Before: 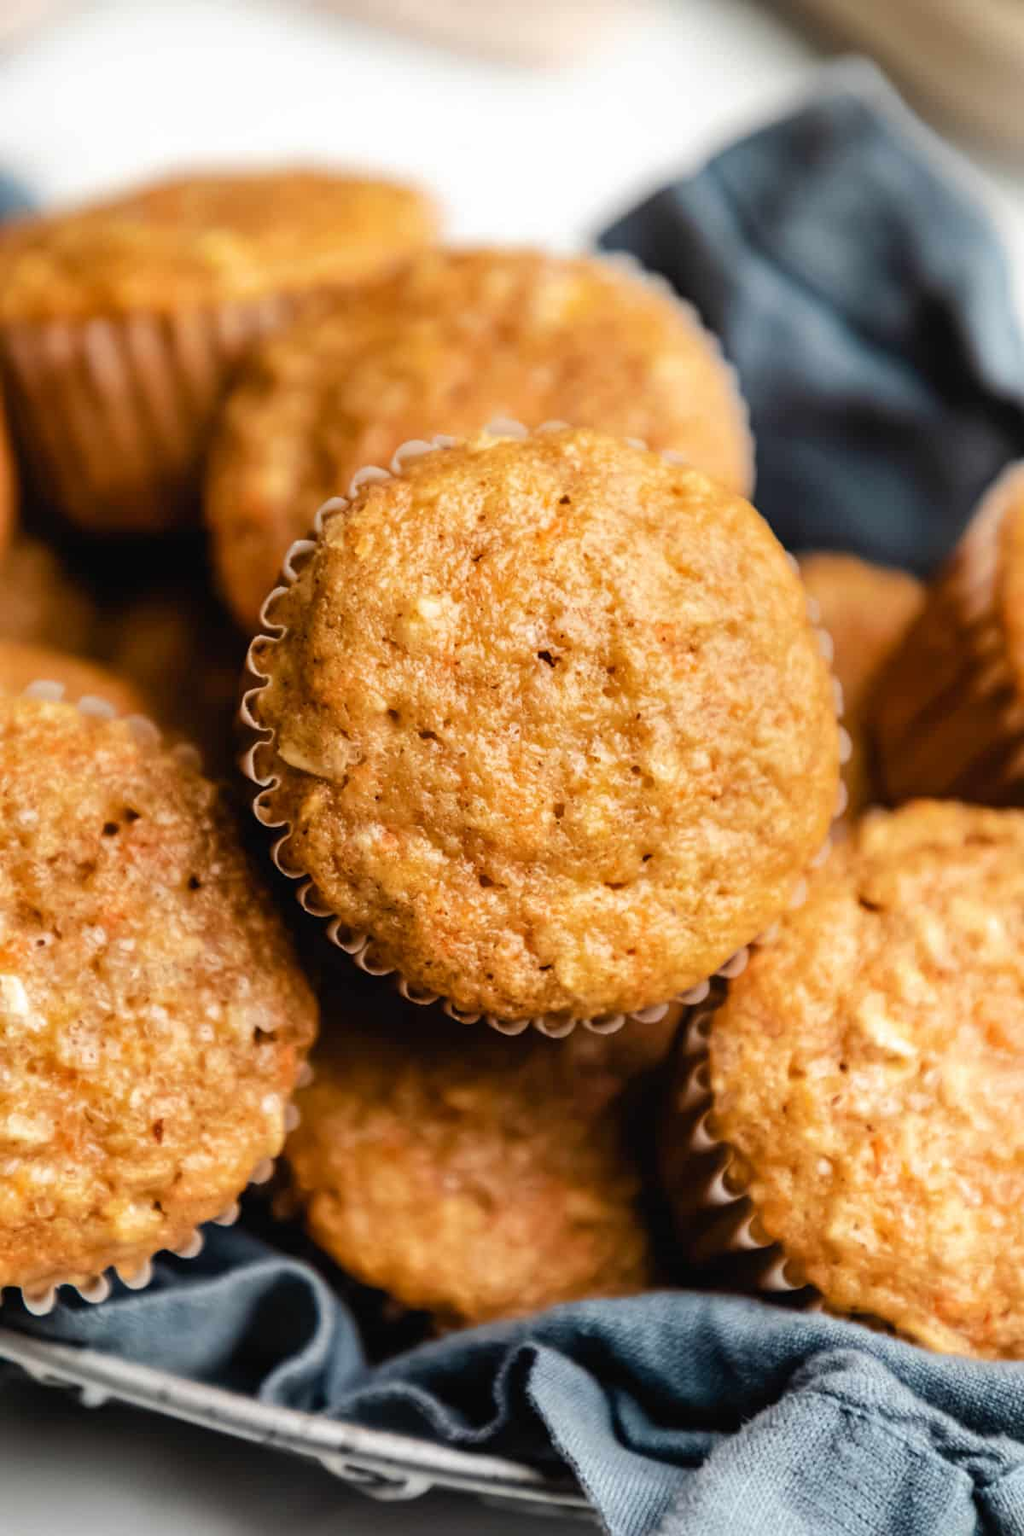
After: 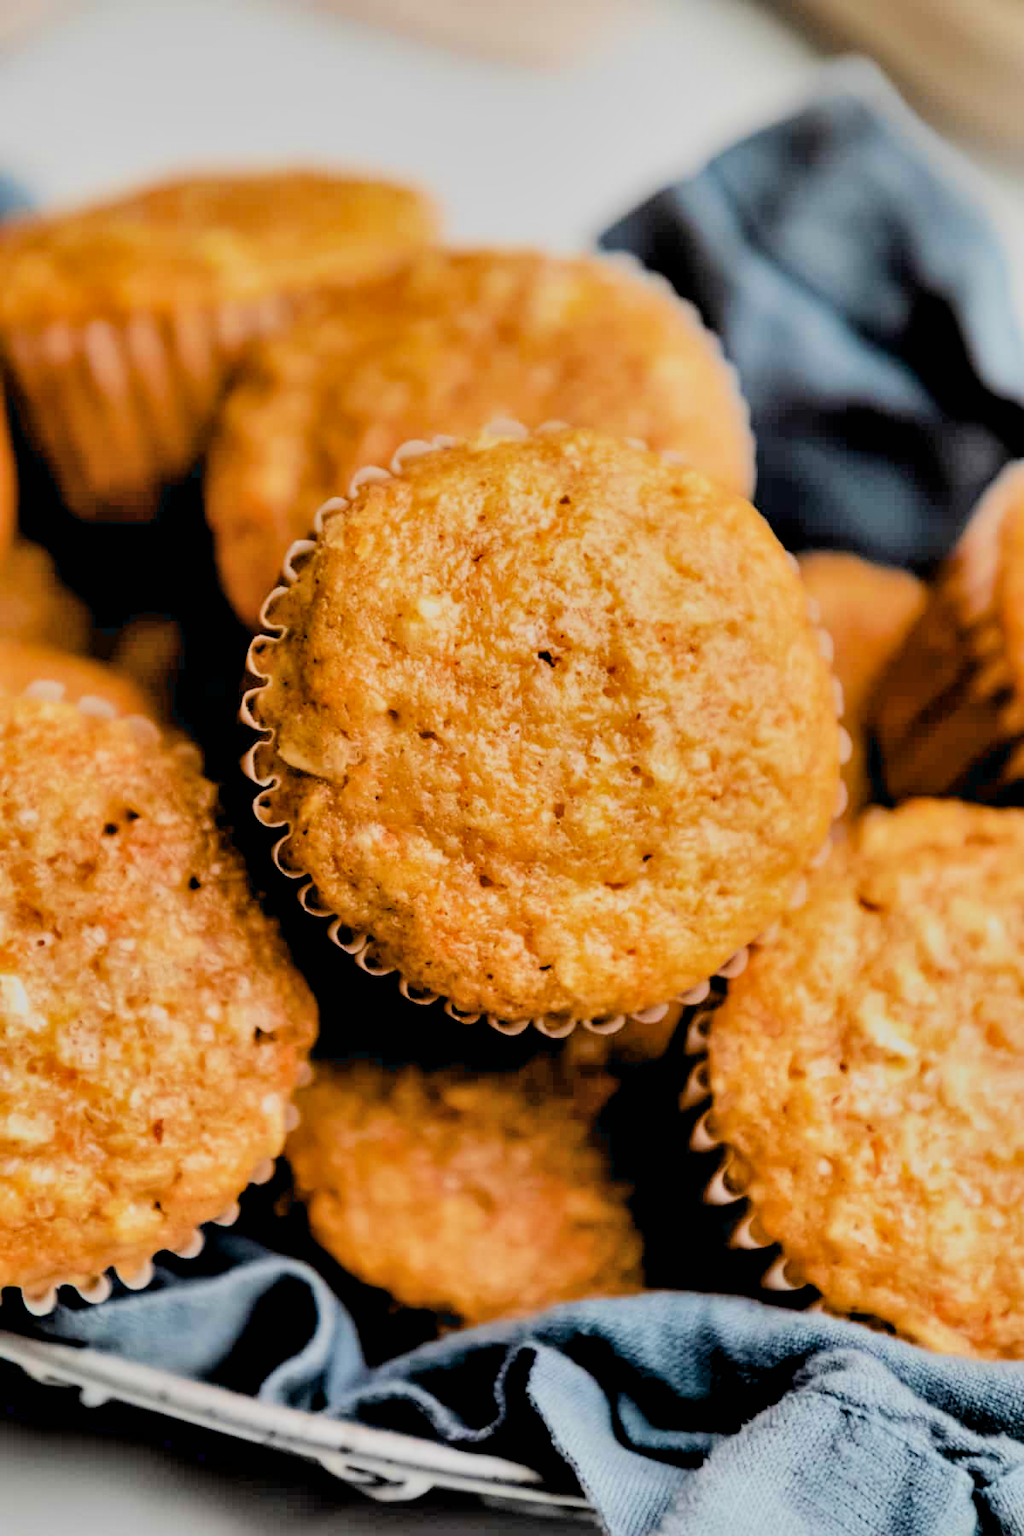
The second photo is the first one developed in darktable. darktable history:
filmic rgb: black relative exposure -6.15 EV, white relative exposure 6.96 EV, hardness 2.23, color science v6 (2022)
exposure: black level correction 0.012, exposure 0.7 EV, compensate exposure bias true, compensate highlight preservation false
shadows and highlights: shadows 60, soften with gaussian
